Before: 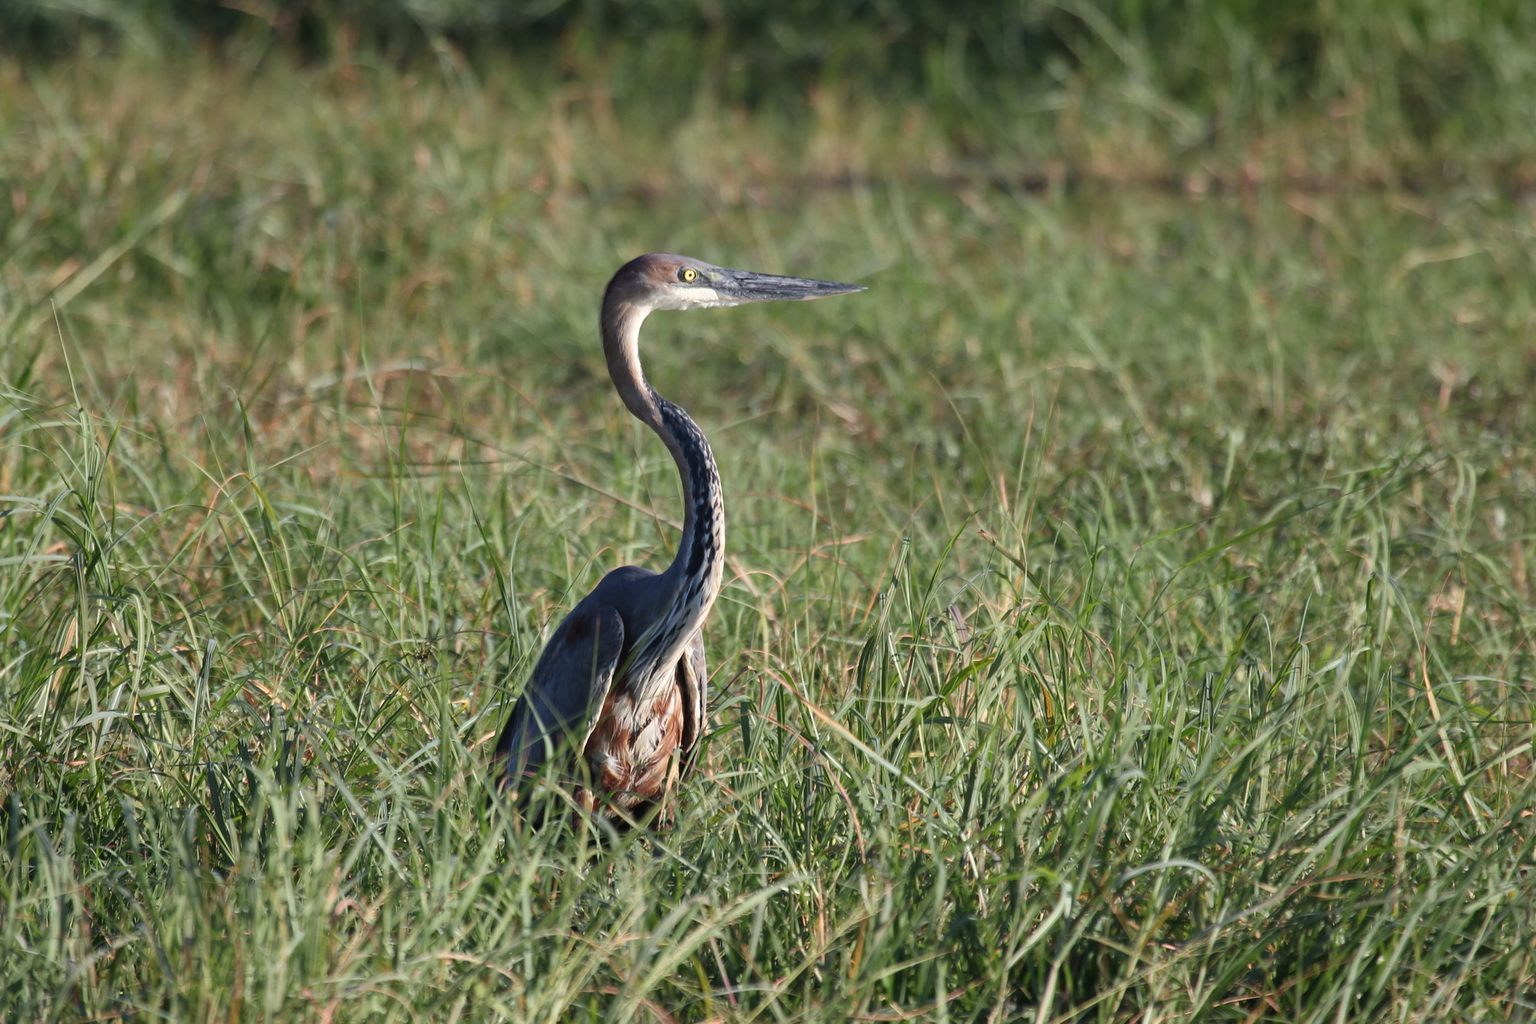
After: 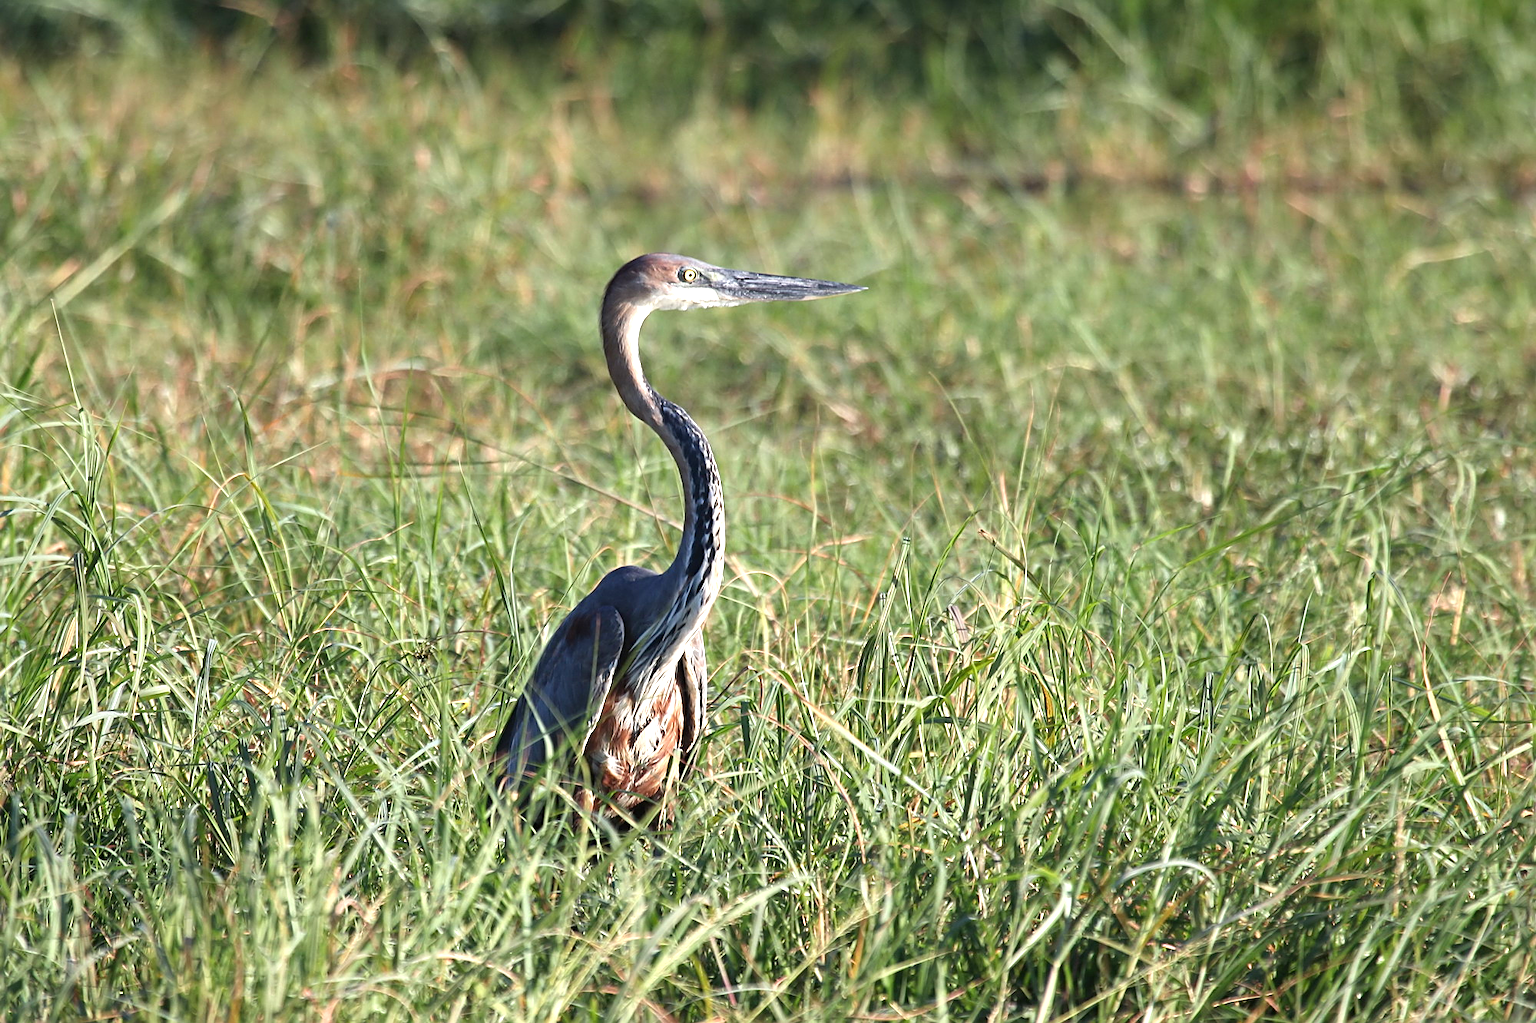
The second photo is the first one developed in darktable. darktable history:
levels: levels [0, 0.394, 0.787]
sharpen: on, module defaults
